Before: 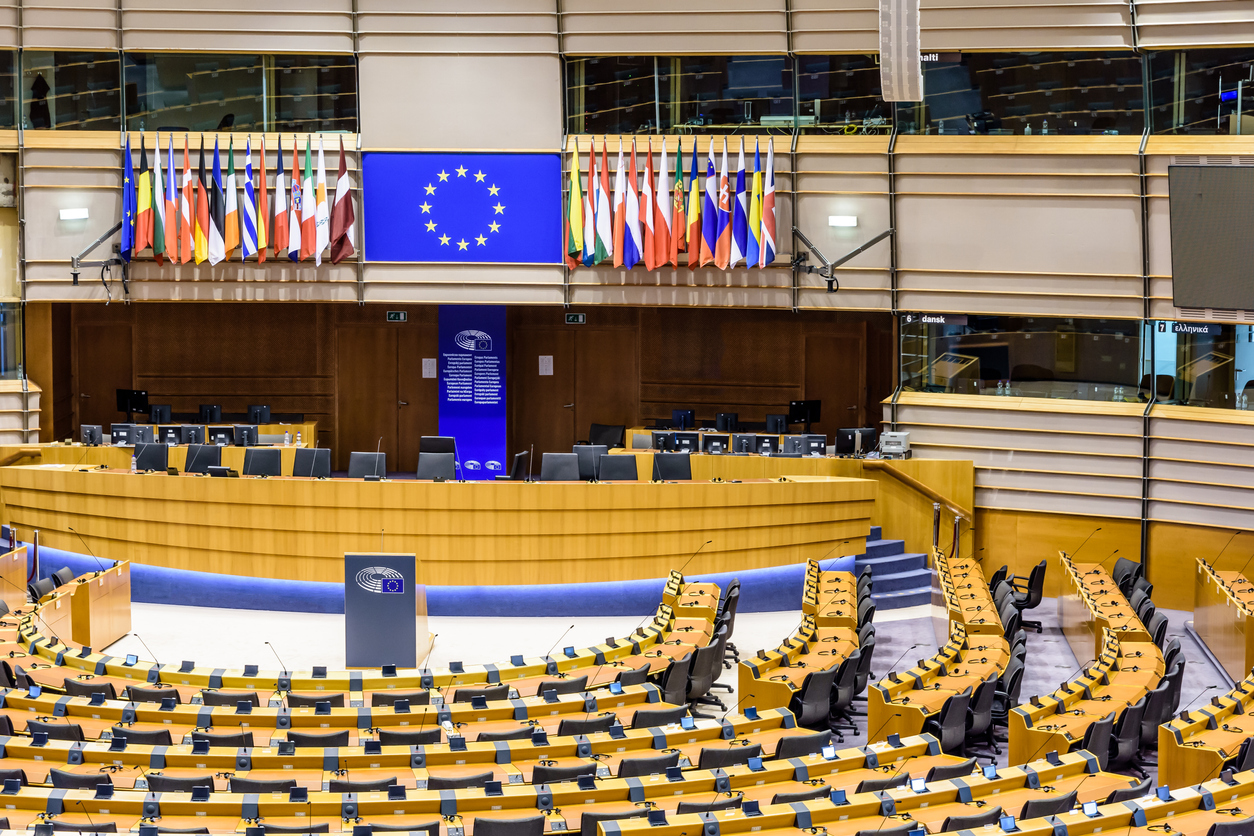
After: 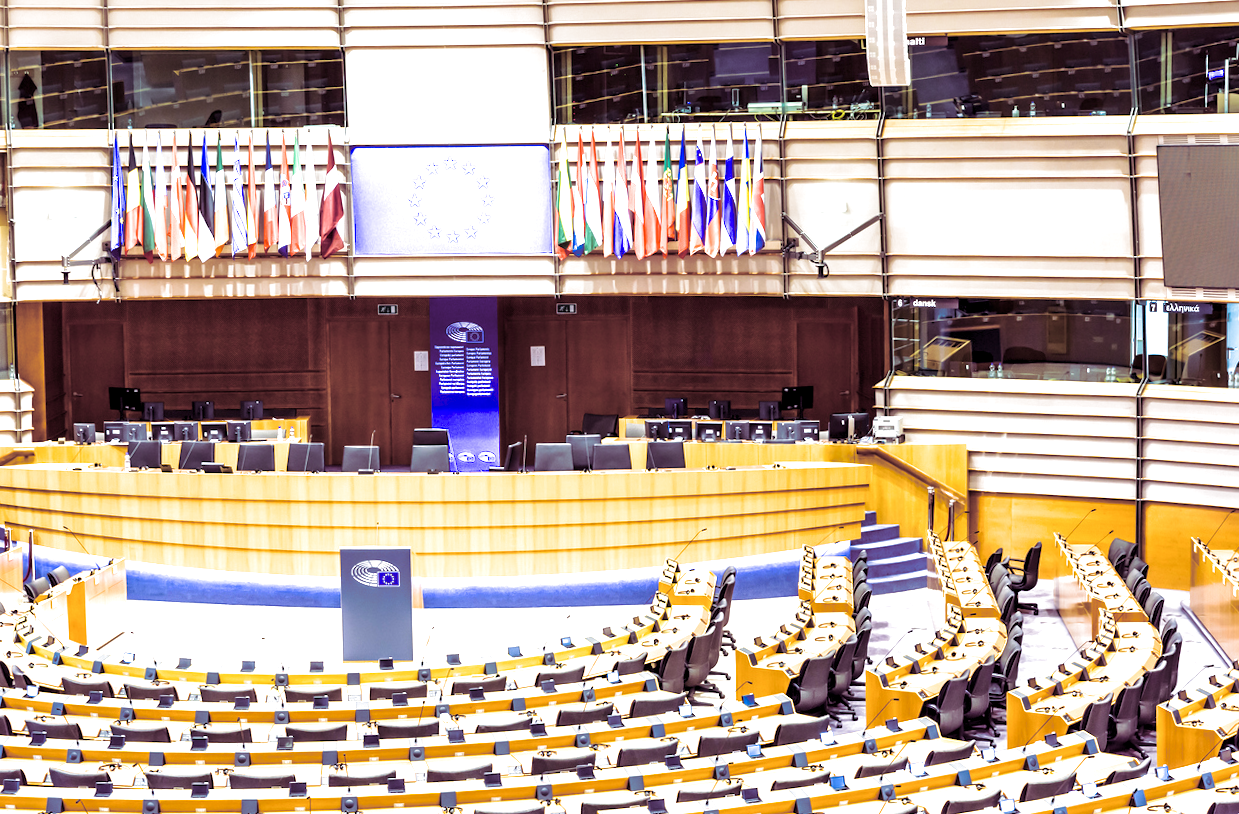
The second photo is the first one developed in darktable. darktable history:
rotate and perspective: rotation -1°, crop left 0.011, crop right 0.989, crop top 0.025, crop bottom 0.975
exposure: black level correction 0.001, exposure 0.5 EV, compensate exposure bias true, compensate highlight preservation false
split-toning: shadows › hue 316.8°, shadows › saturation 0.47, highlights › hue 201.6°, highlights › saturation 0, balance -41.97, compress 28.01%
color balance rgb: perceptual saturation grading › global saturation 20%, perceptual saturation grading › highlights -25%, perceptual saturation grading › shadows 25%
